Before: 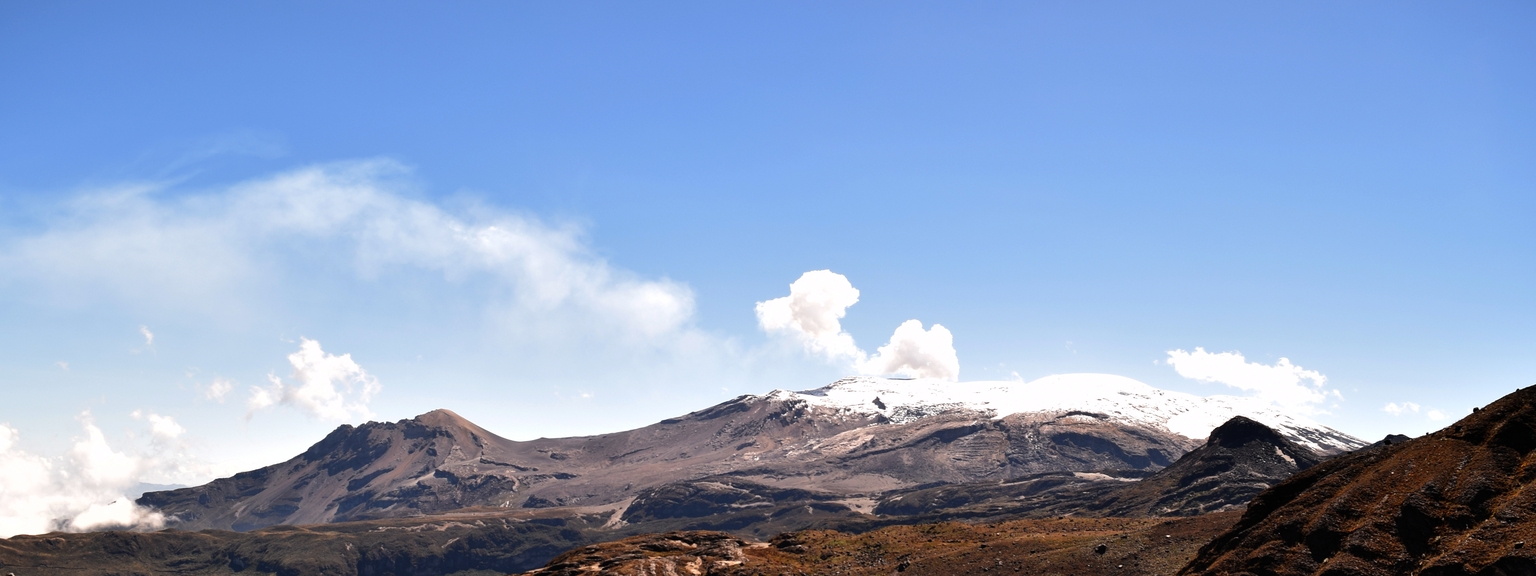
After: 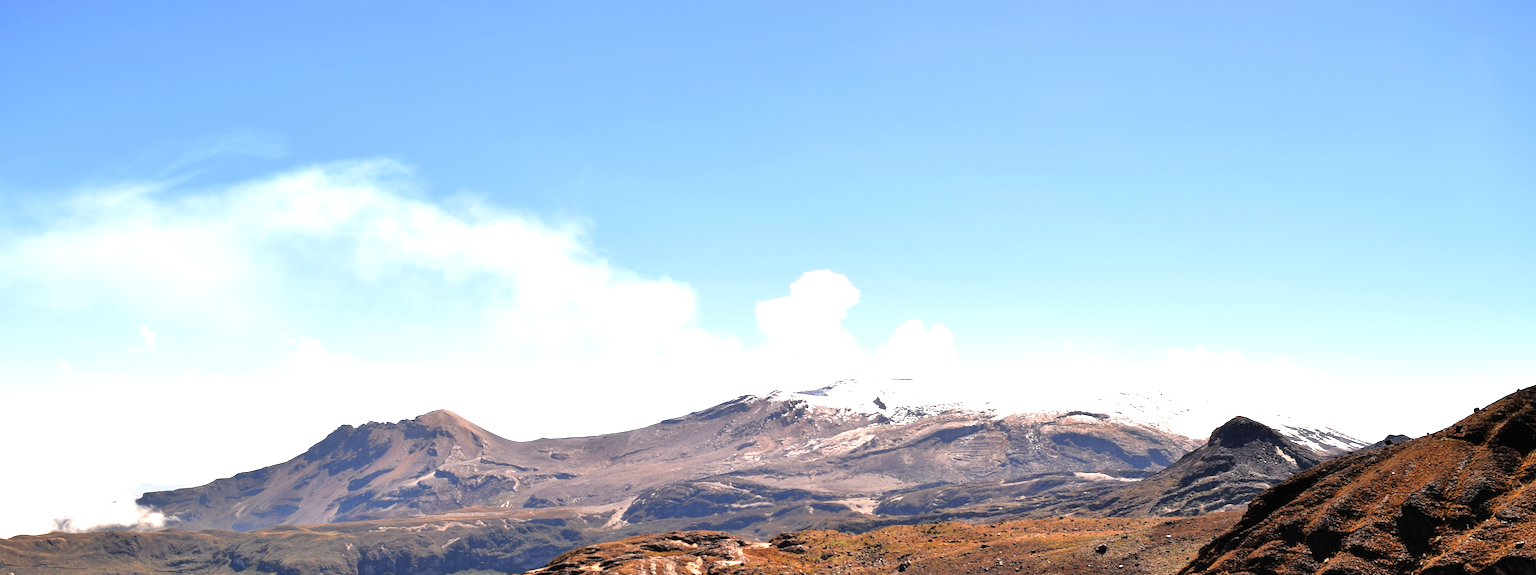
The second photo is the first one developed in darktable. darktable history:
exposure: black level correction 0, exposure 0.7 EV, compensate exposure bias true, compensate highlight preservation false
tone equalizer: -7 EV 0.15 EV, -6 EV 0.6 EV, -5 EV 1.15 EV, -4 EV 1.33 EV, -3 EV 1.15 EV, -2 EV 0.6 EV, -1 EV 0.15 EV, mask exposure compensation -0.5 EV
